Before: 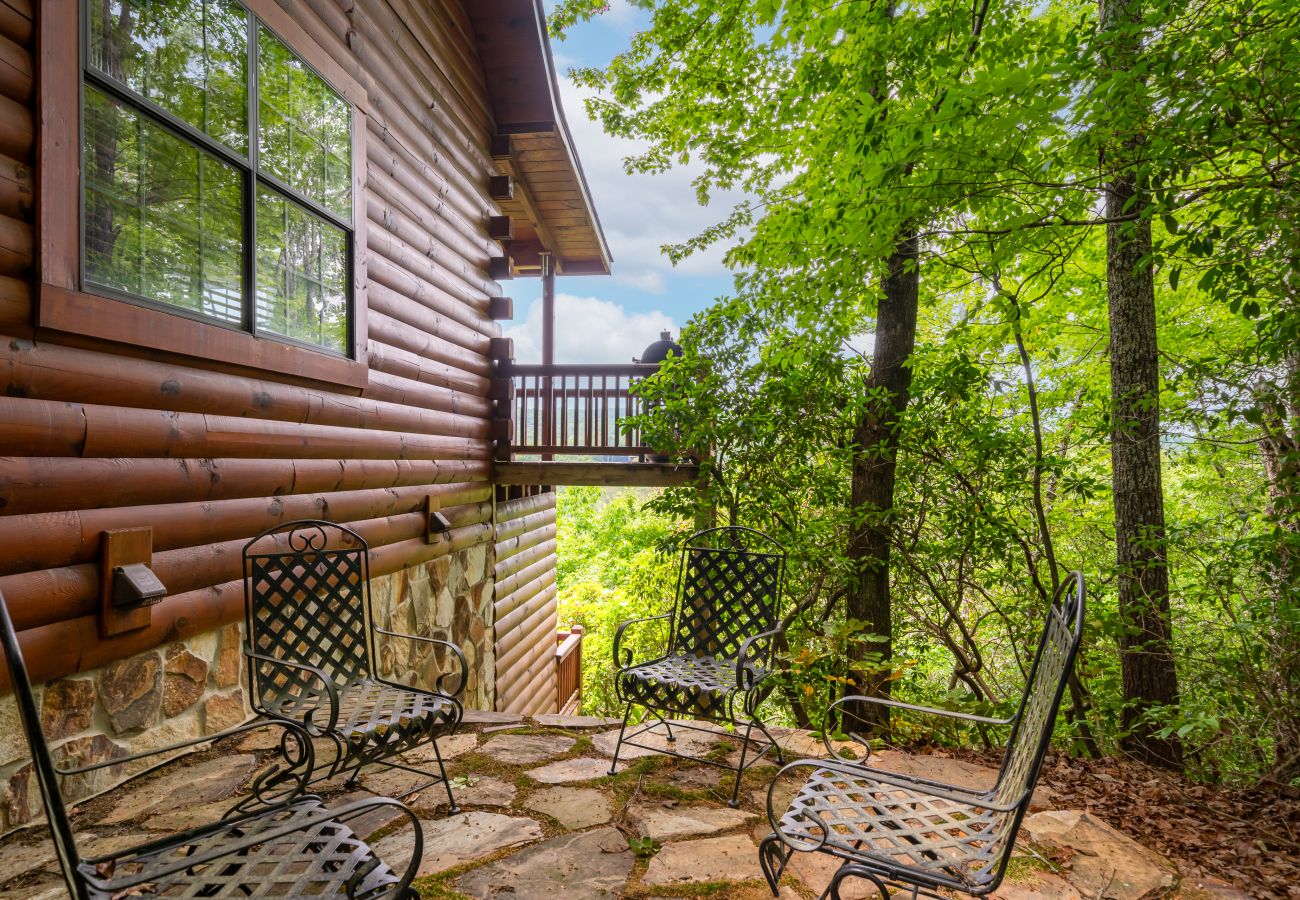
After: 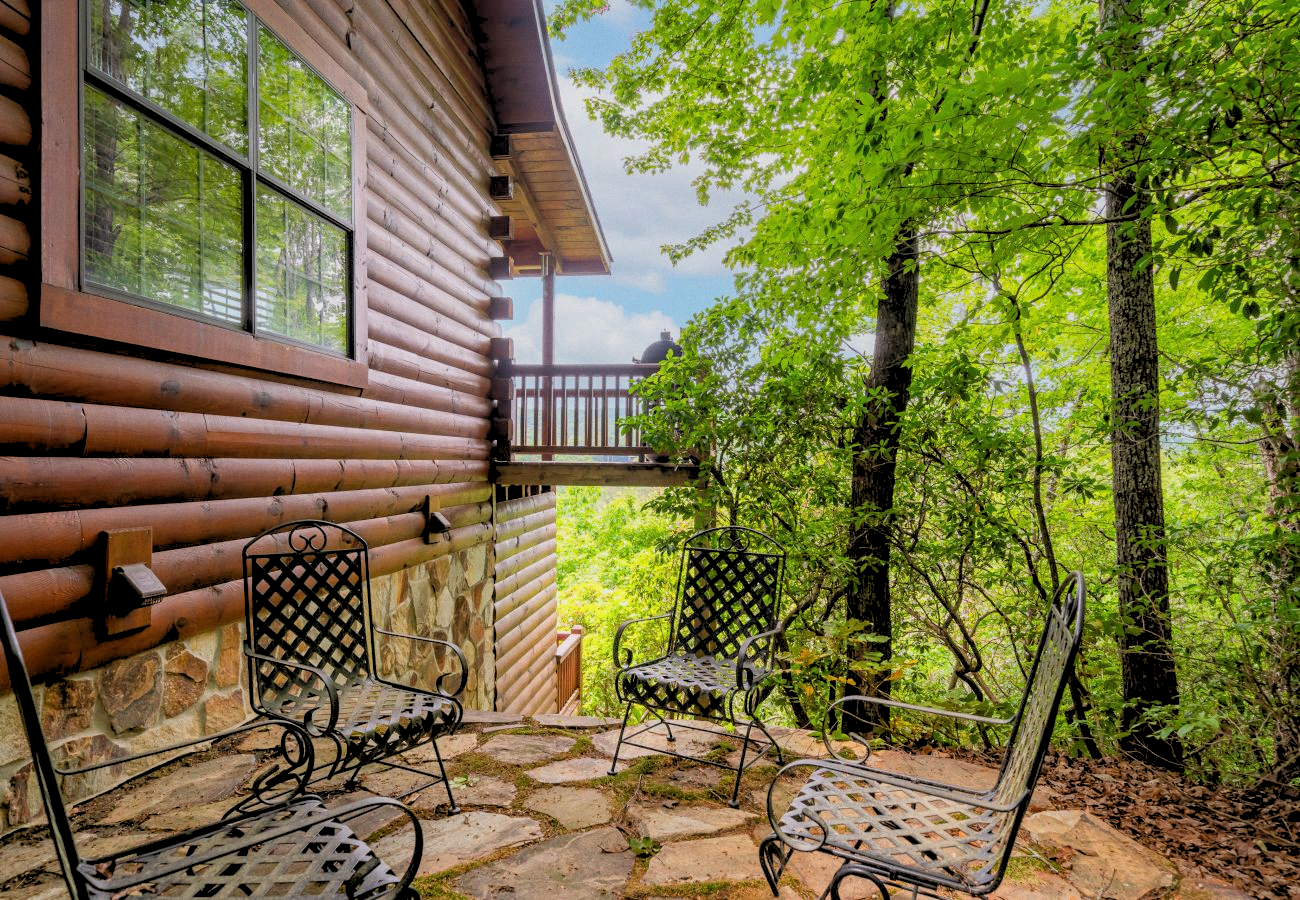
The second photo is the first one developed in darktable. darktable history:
grain: coarseness 0.09 ISO, strength 16.61%
rgb levels: preserve colors sum RGB, levels [[0.038, 0.433, 0.934], [0, 0.5, 1], [0, 0.5, 1]]
